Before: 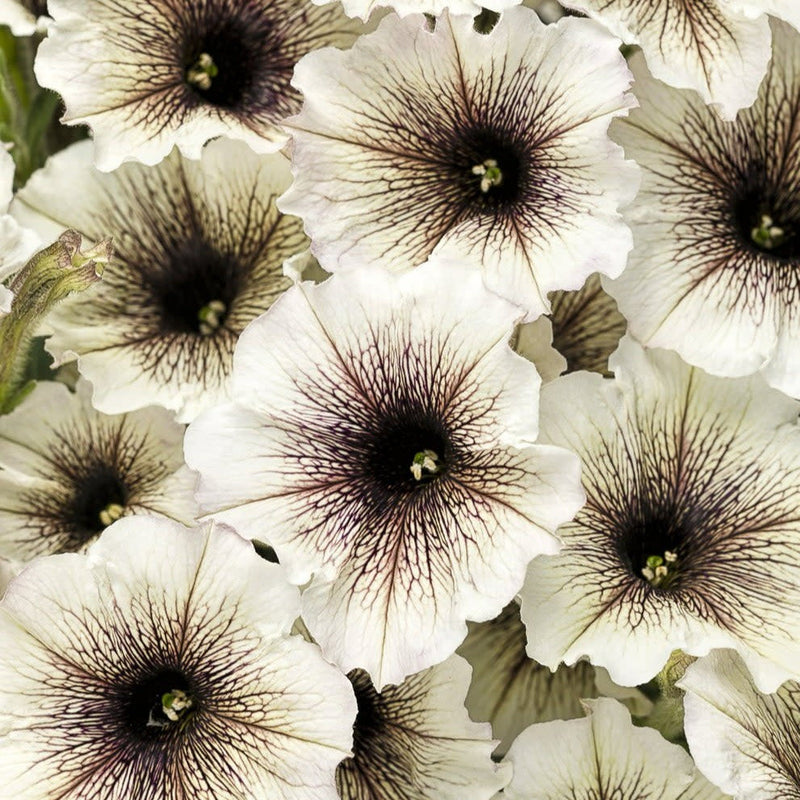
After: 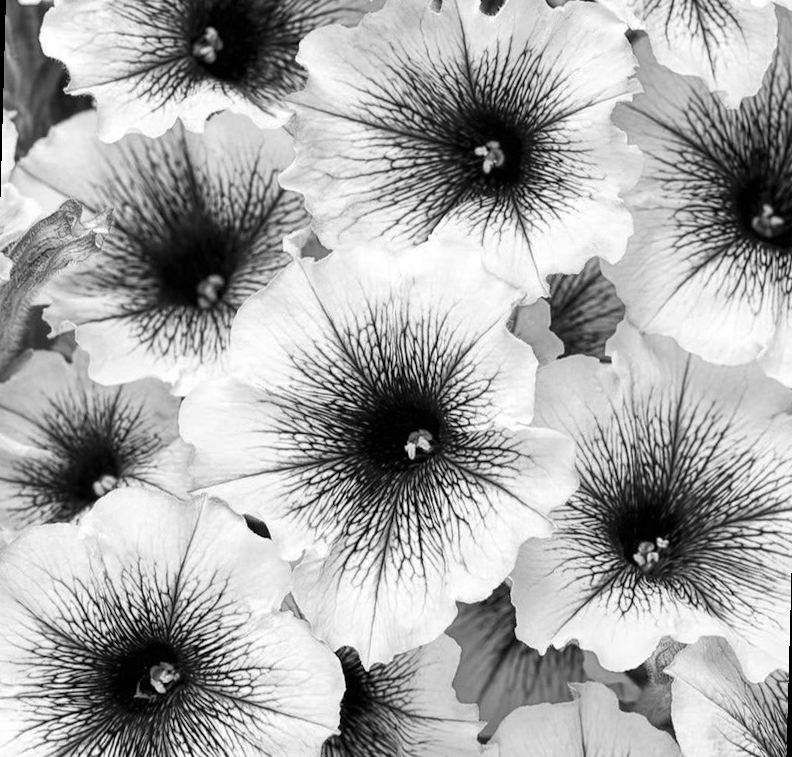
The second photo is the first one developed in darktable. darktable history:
rotate and perspective: rotation 1.57°, crop left 0.018, crop right 0.982, crop top 0.039, crop bottom 0.961
color zones: curves: ch0 [(0.002, 0.593) (0.143, 0.417) (0.285, 0.541) (0.455, 0.289) (0.608, 0.327) (0.727, 0.283) (0.869, 0.571) (1, 0.603)]; ch1 [(0, 0) (0.143, 0) (0.286, 0) (0.429, 0) (0.571, 0) (0.714, 0) (0.857, 0)]
